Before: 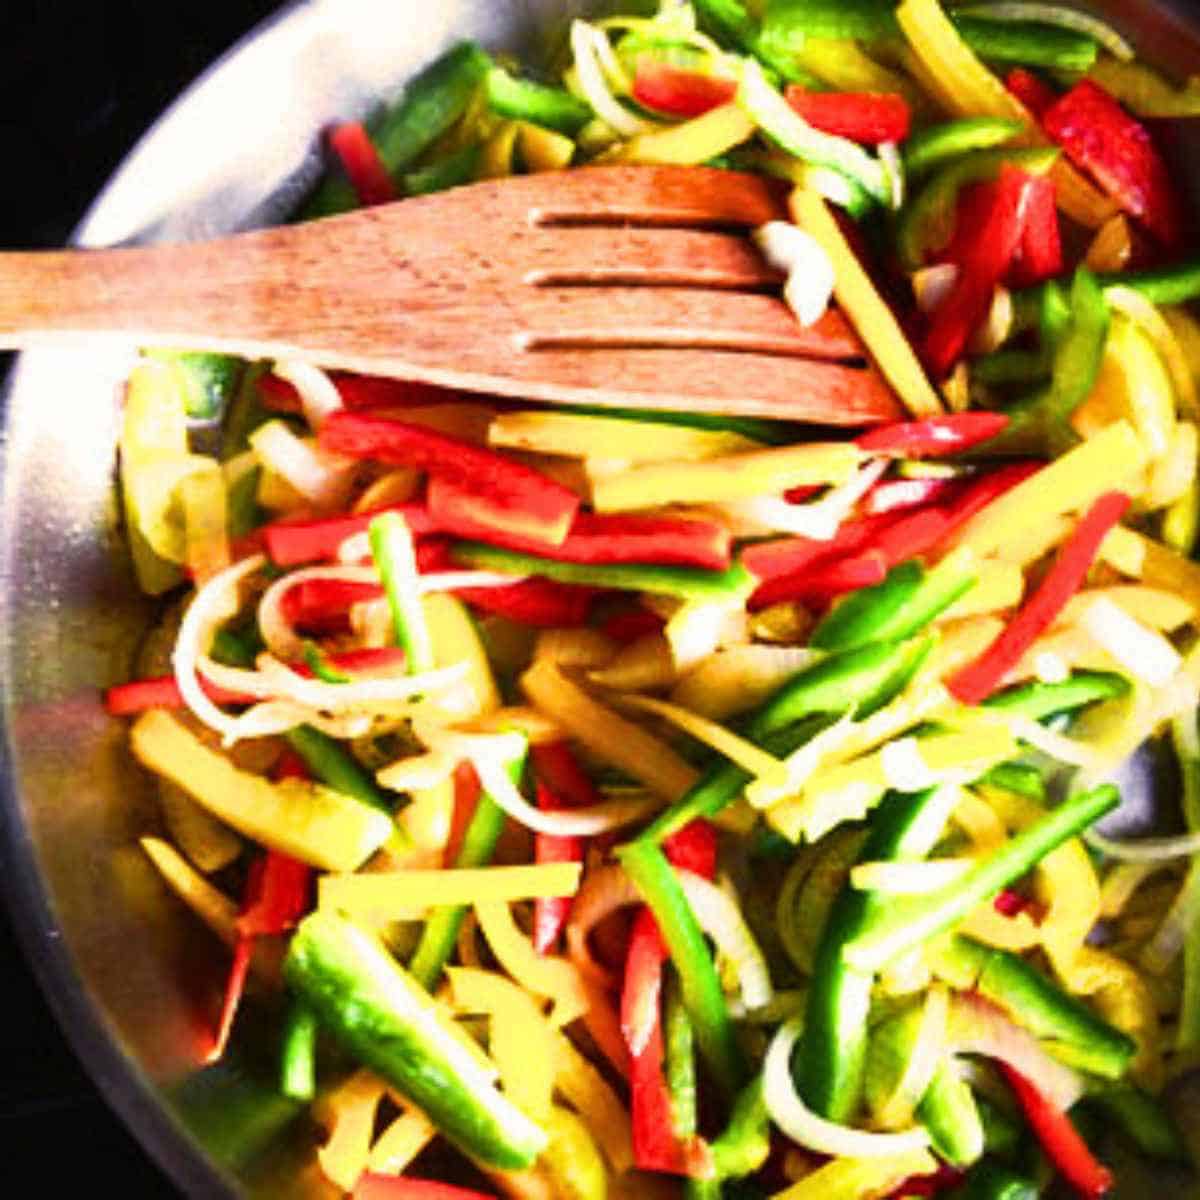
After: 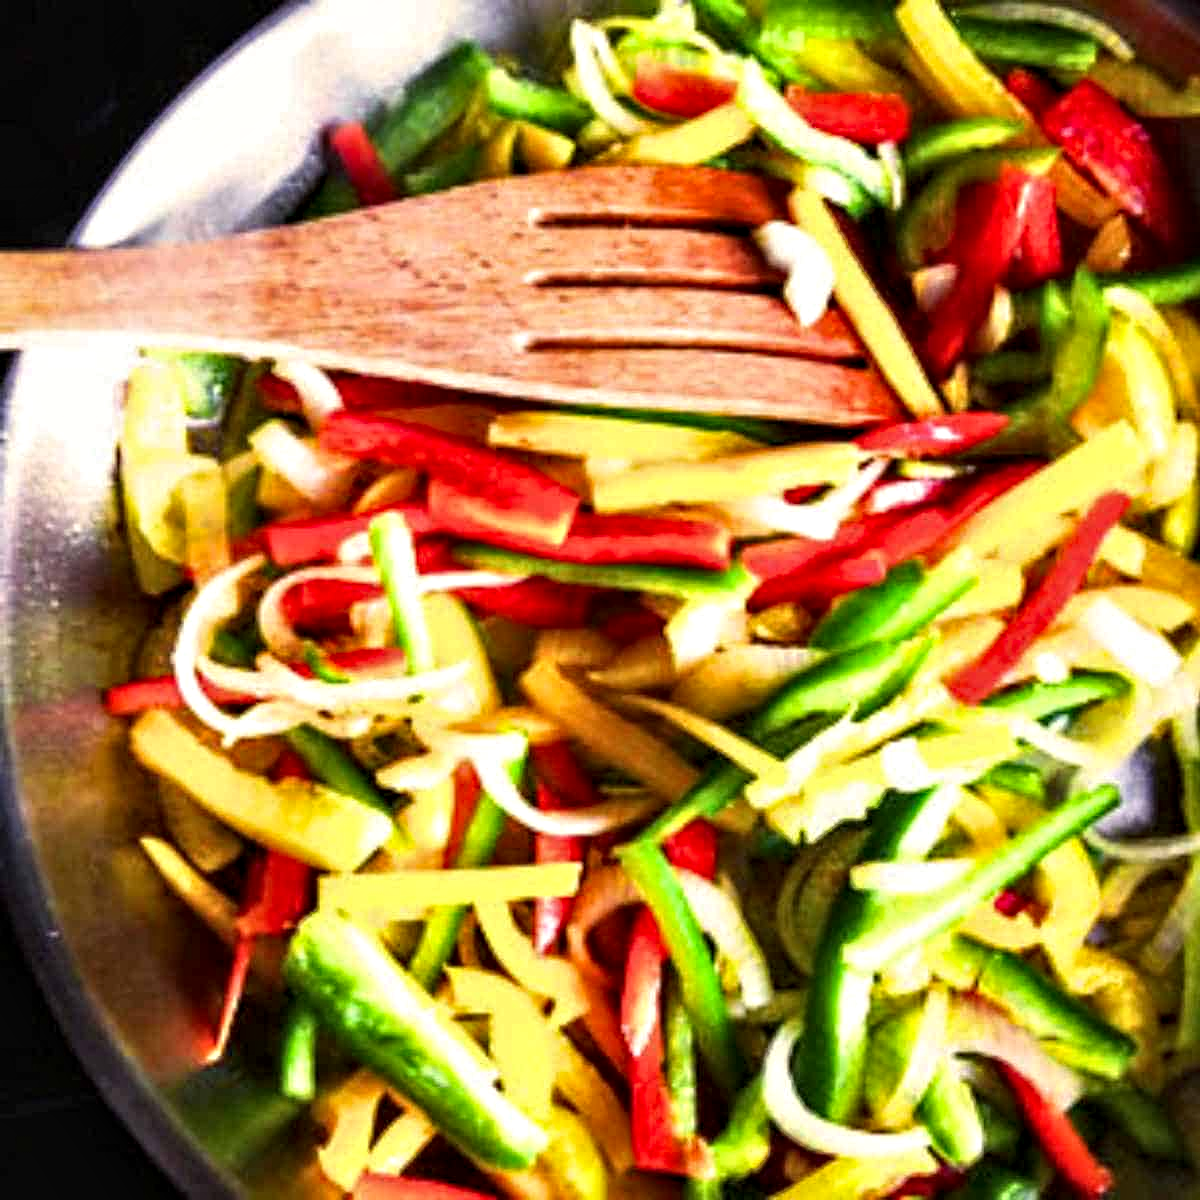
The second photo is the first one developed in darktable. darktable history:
contrast equalizer: y [[0.51, 0.537, 0.559, 0.574, 0.599, 0.618], [0.5 ×6], [0.5 ×6], [0 ×6], [0 ×6]]
vibrance: vibrance 15%
